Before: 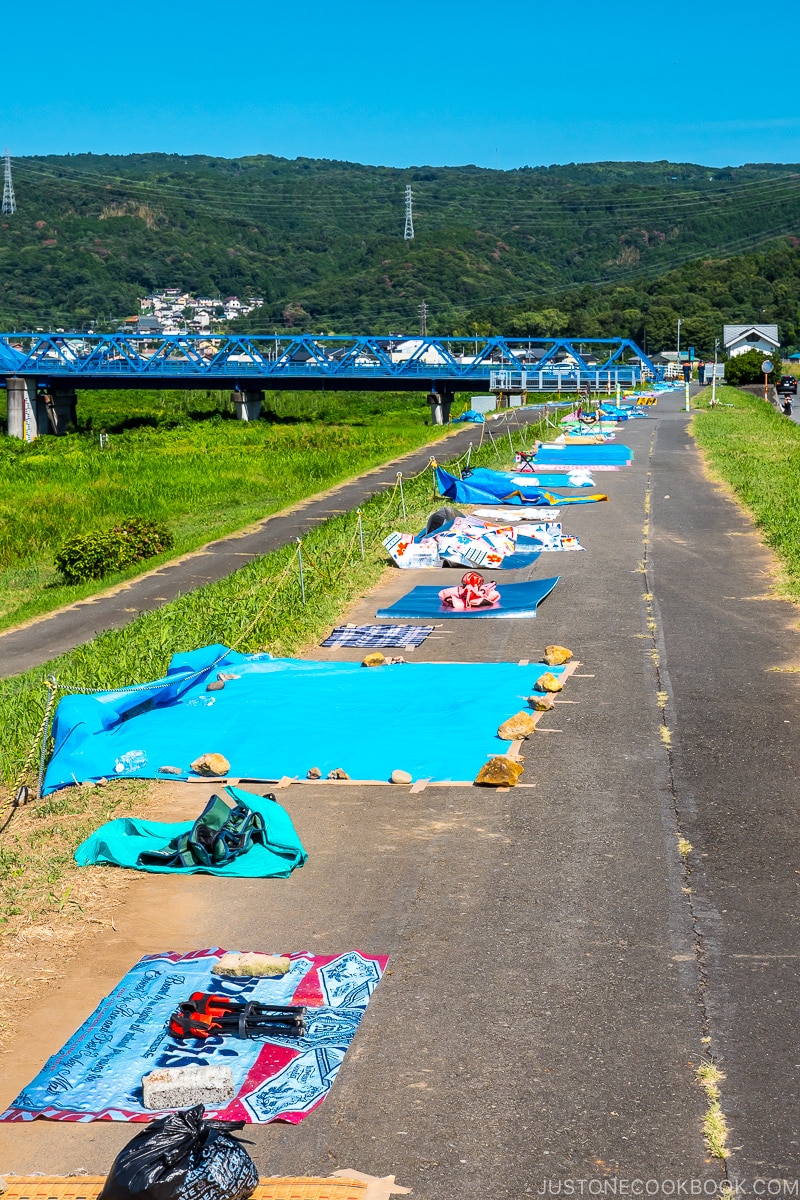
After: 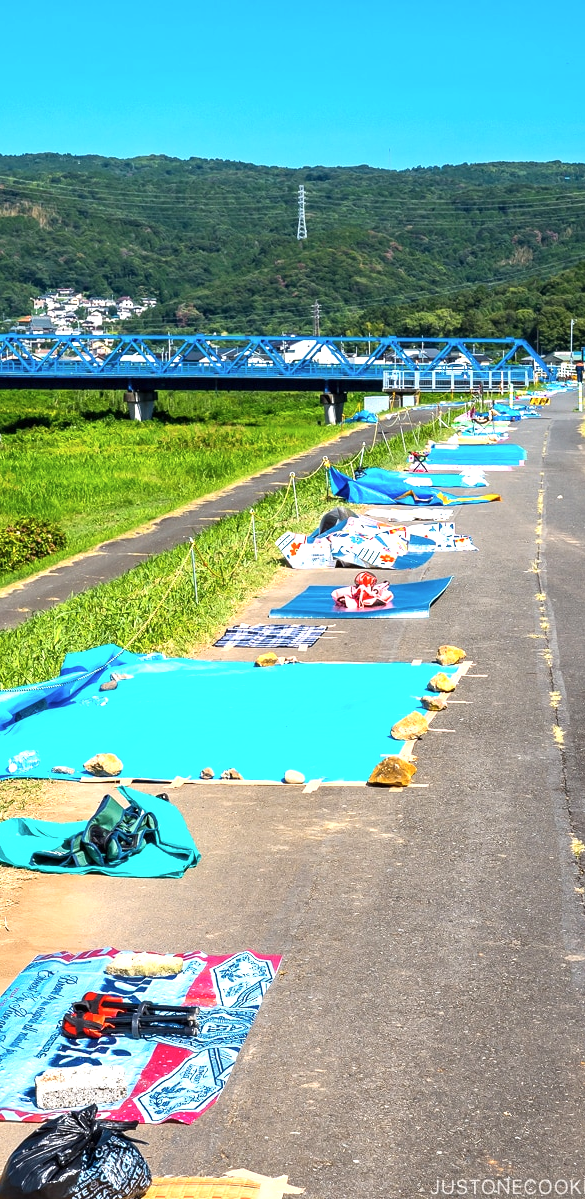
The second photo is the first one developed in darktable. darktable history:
crop: left 13.479%, top 0%, right 13.389%
exposure: exposure 0.664 EV, compensate highlight preservation false
contrast brightness saturation: saturation -0.057
